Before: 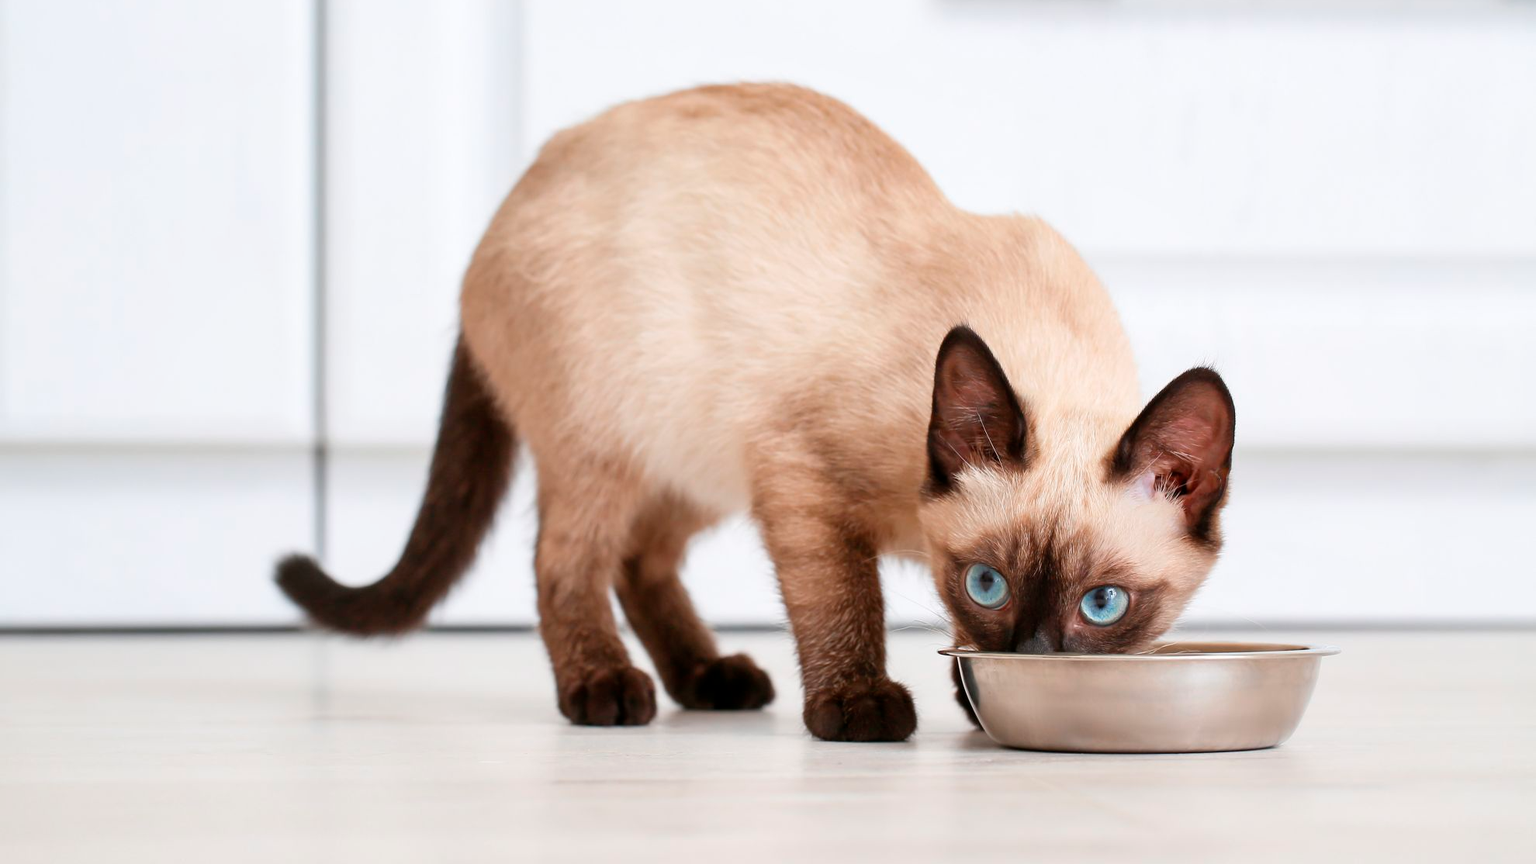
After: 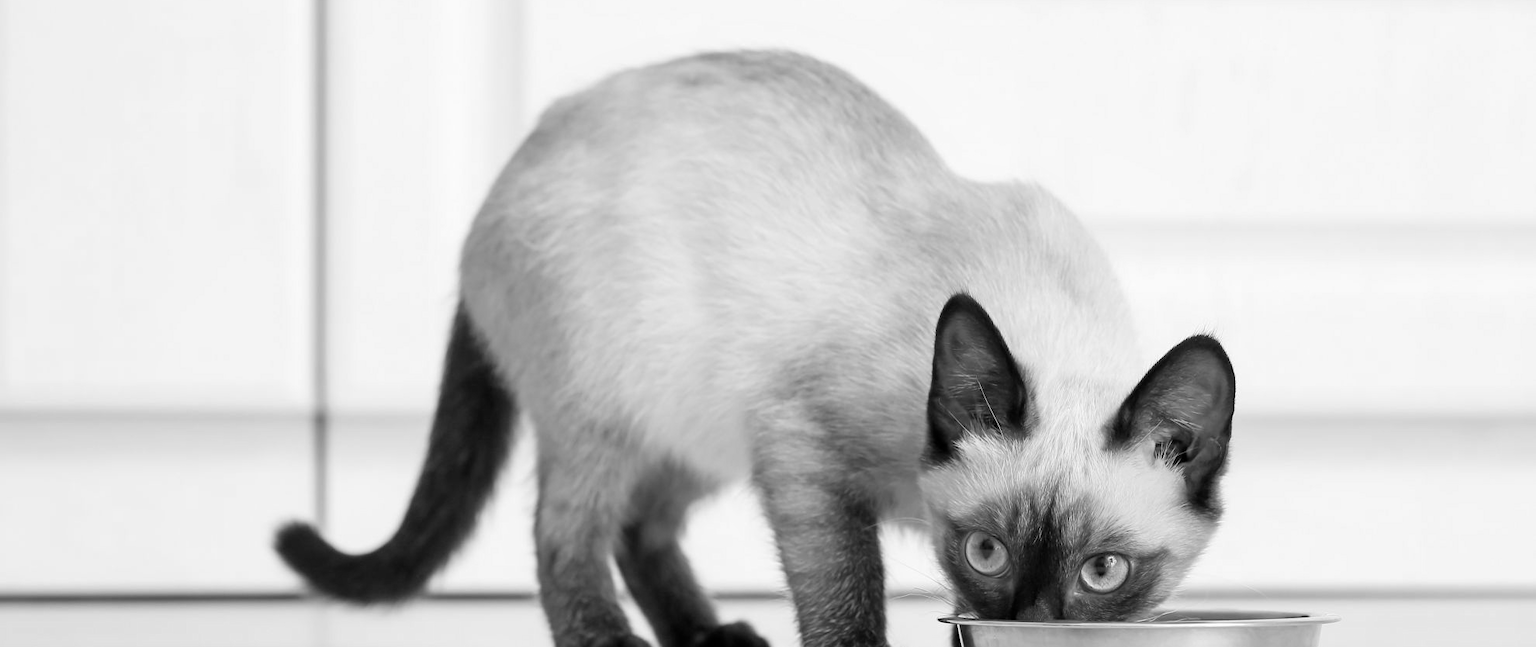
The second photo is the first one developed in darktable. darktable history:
monochrome: a -3.63, b -0.465
crop: top 3.857%, bottom 21.132%
velvia: on, module defaults
